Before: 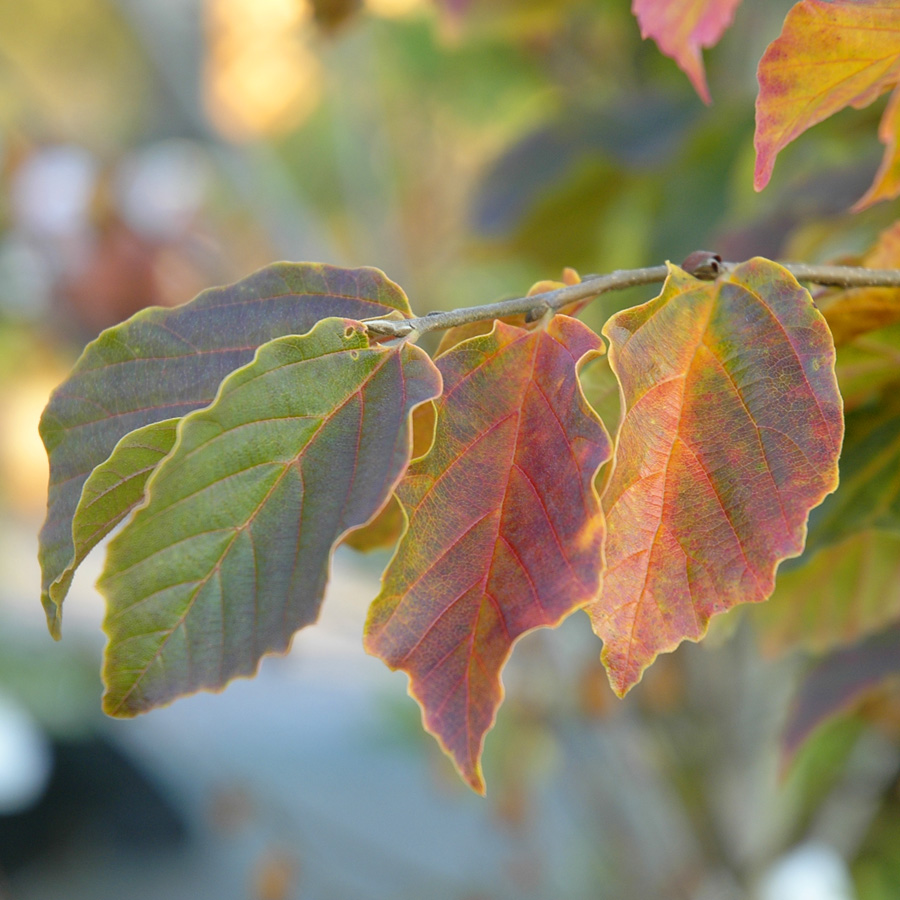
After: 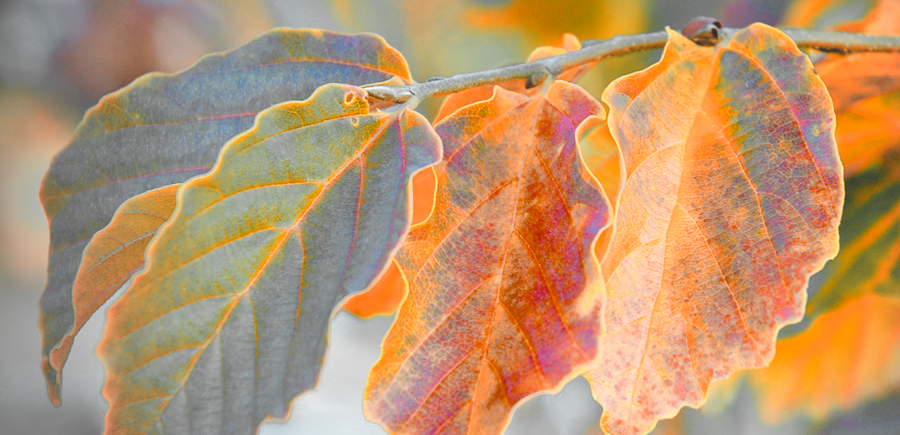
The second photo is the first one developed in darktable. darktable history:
color zones: curves: ch0 [(0.009, 0.528) (0.136, 0.6) (0.255, 0.586) (0.39, 0.528) (0.522, 0.584) (0.686, 0.736) (0.849, 0.561)]; ch1 [(0.045, 0.781) (0.14, 0.416) (0.257, 0.695) (0.442, 0.032) (0.738, 0.338) (0.818, 0.632) (0.891, 0.741) (1, 0.704)]; ch2 [(0, 0.667) (0.141, 0.52) (0.26, 0.37) (0.474, 0.432) (0.743, 0.286)]
color balance rgb: perceptual saturation grading › global saturation 20%, perceptual saturation grading › highlights -25%, perceptual saturation grading › shadows 25%
graduated density: on, module defaults
vignetting: fall-off start 73.57%, center (0.22, -0.235)
tone equalizer: -8 EV 1 EV, -7 EV 1 EV, -6 EV 1 EV, -5 EV 1 EV, -4 EV 1 EV, -3 EV 0.75 EV, -2 EV 0.5 EV, -1 EV 0.25 EV
white balance: red 0.925, blue 1.046
tone curve: curves: ch0 [(0, 0) (0.003, 0.177) (0.011, 0.177) (0.025, 0.176) (0.044, 0.178) (0.069, 0.186) (0.1, 0.194) (0.136, 0.203) (0.177, 0.223) (0.224, 0.255) (0.277, 0.305) (0.335, 0.383) (0.399, 0.467) (0.468, 0.546) (0.543, 0.616) (0.623, 0.694) (0.709, 0.764) (0.801, 0.834) (0.898, 0.901) (1, 1)], preserve colors none
crop and rotate: top 26.056%, bottom 25.543%
